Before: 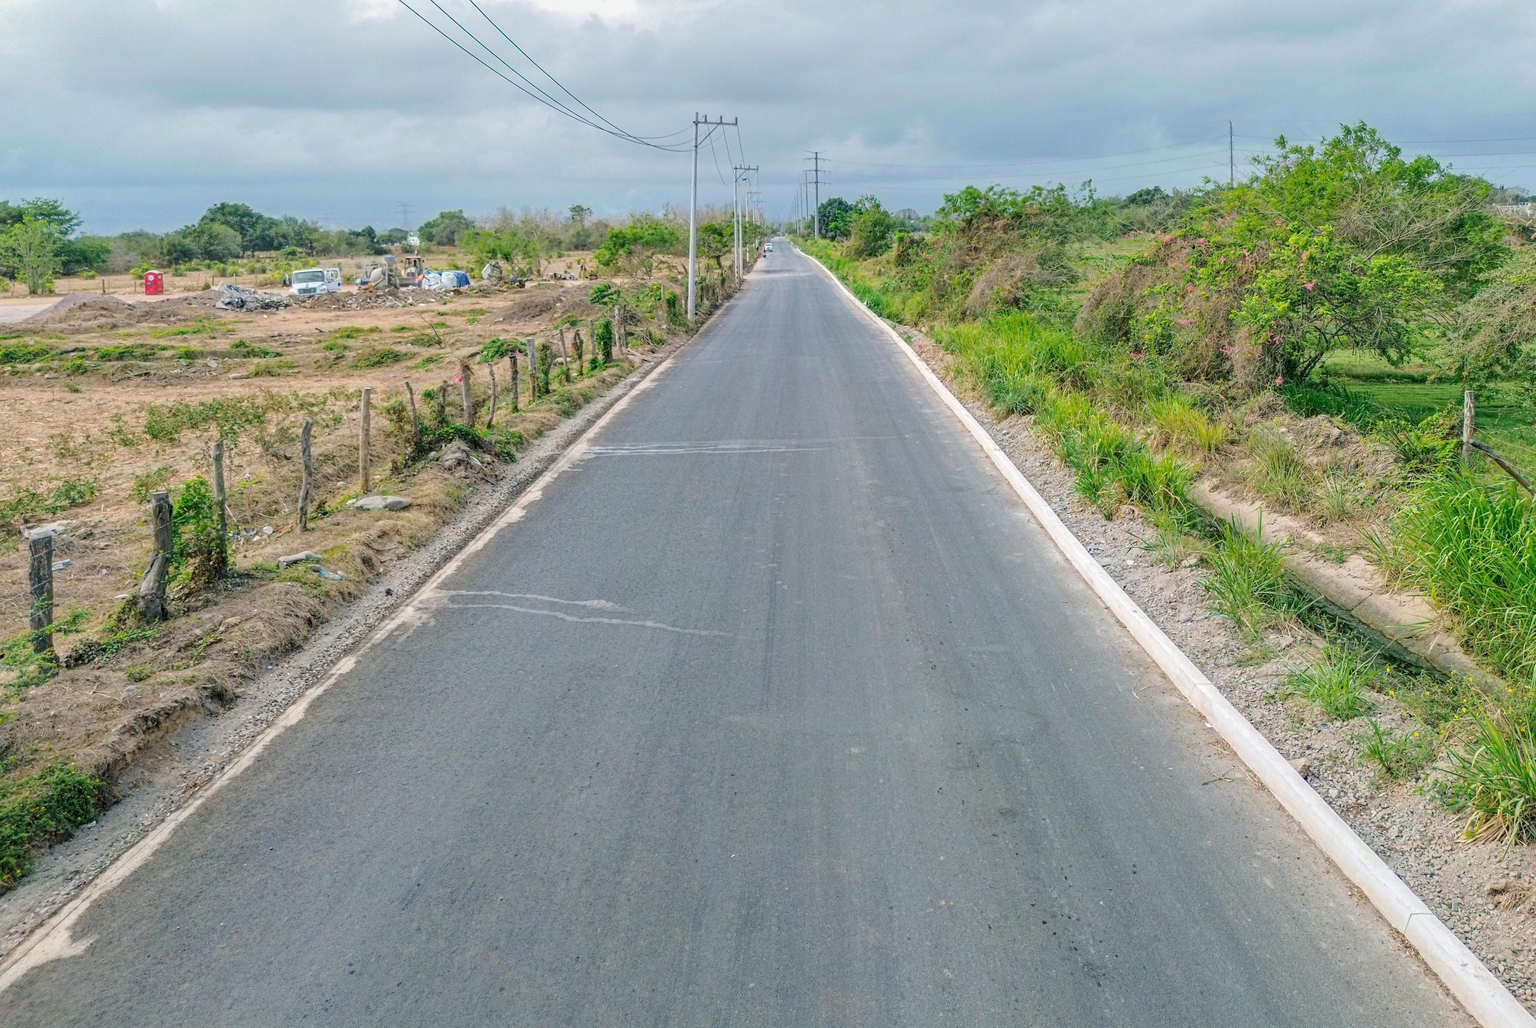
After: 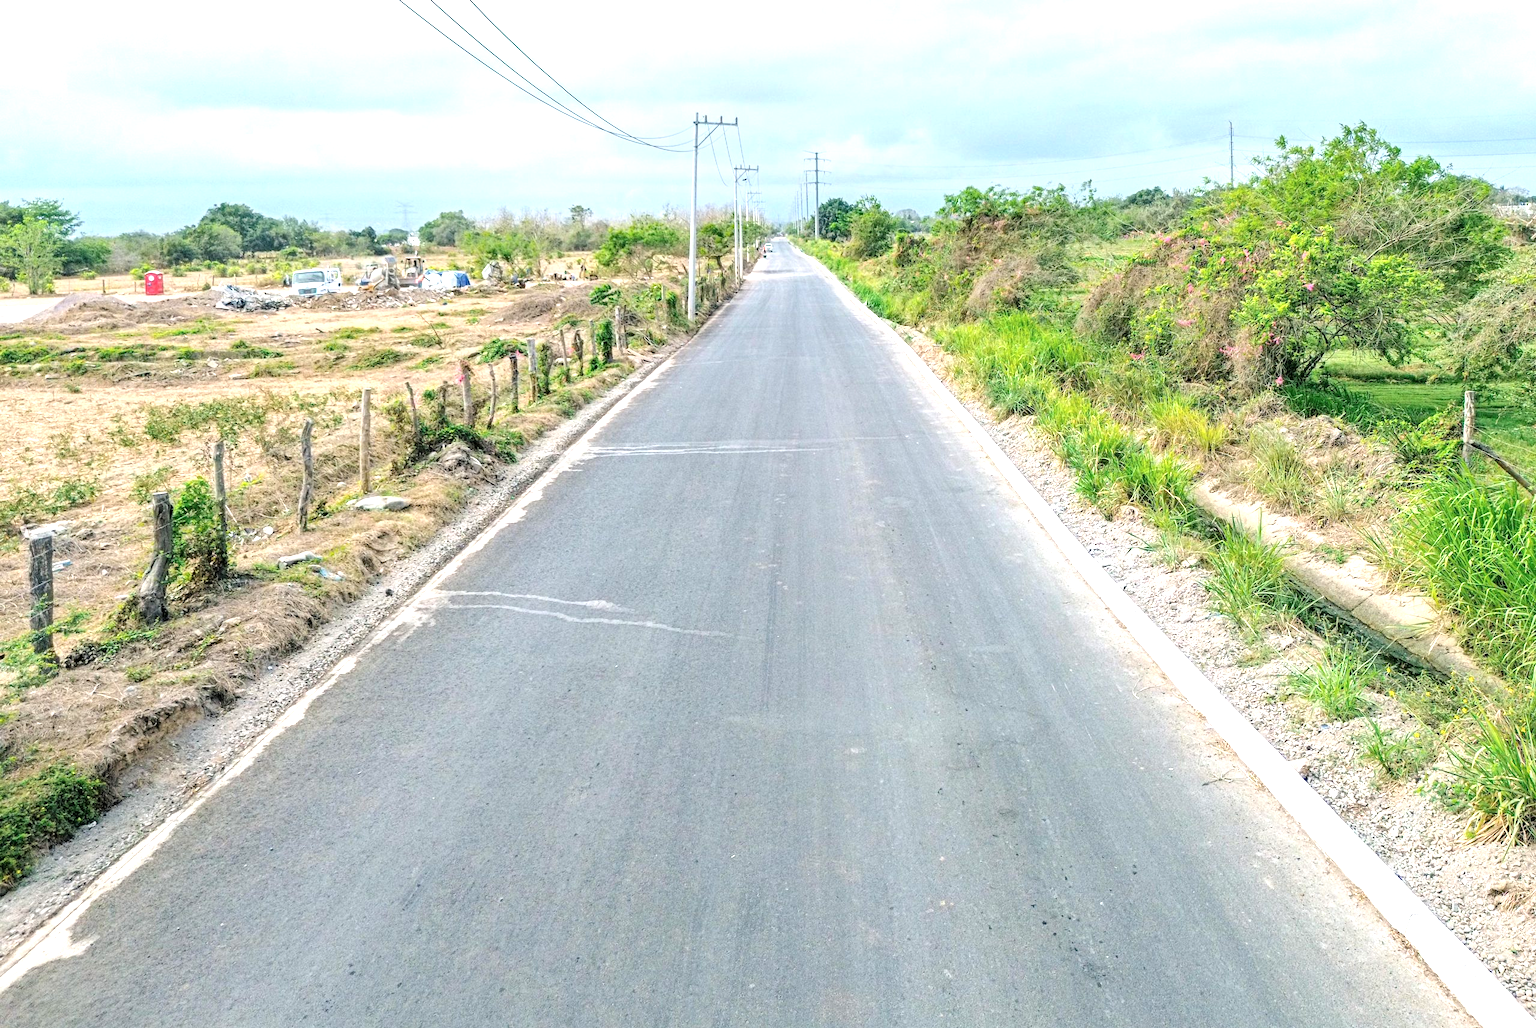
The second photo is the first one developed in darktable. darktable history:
contrast brightness saturation: saturation -0.057
tone equalizer: -8 EV -1.1 EV, -7 EV -0.998 EV, -6 EV -0.86 EV, -5 EV -0.595 EV, -3 EV 0.589 EV, -2 EV 0.889 EV, -1 EV 1.01 EV, +0 EV 1.05 EV
